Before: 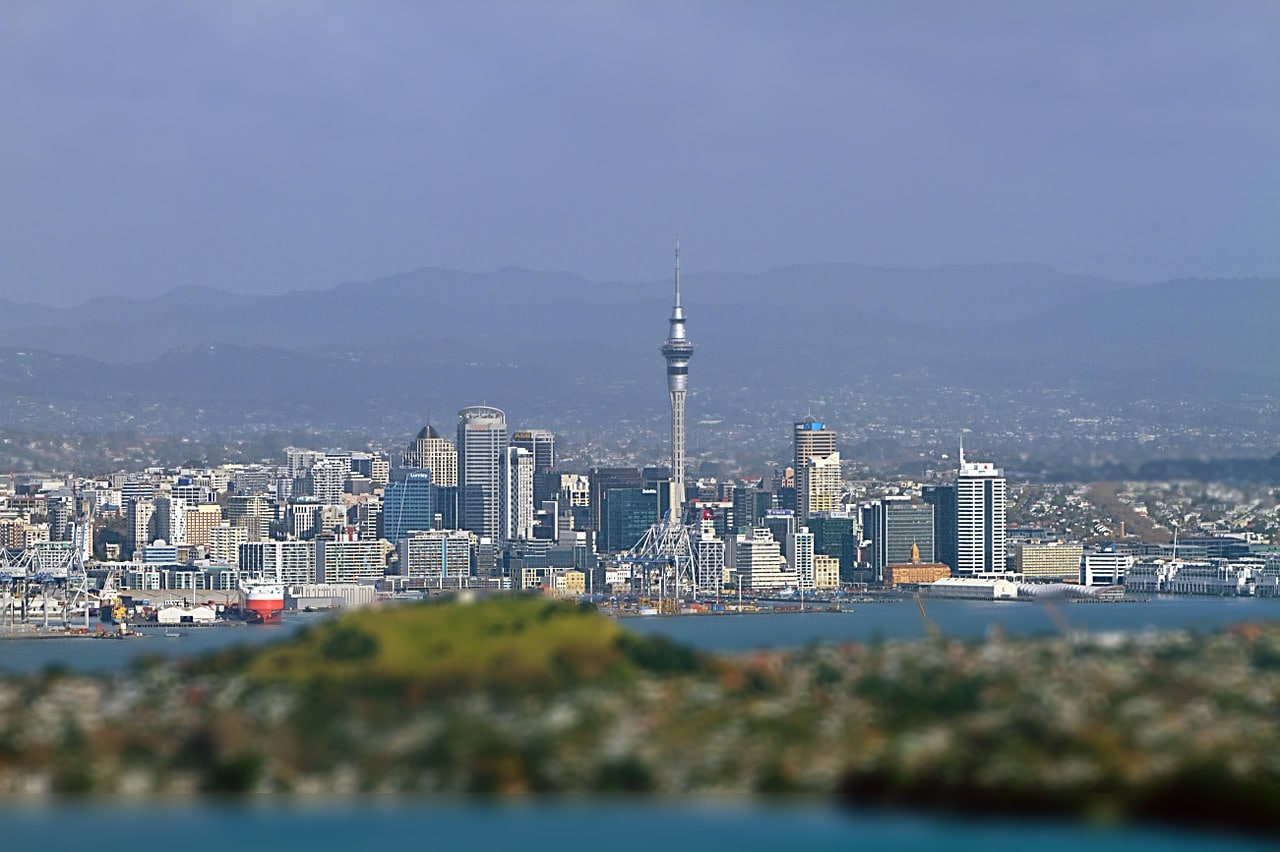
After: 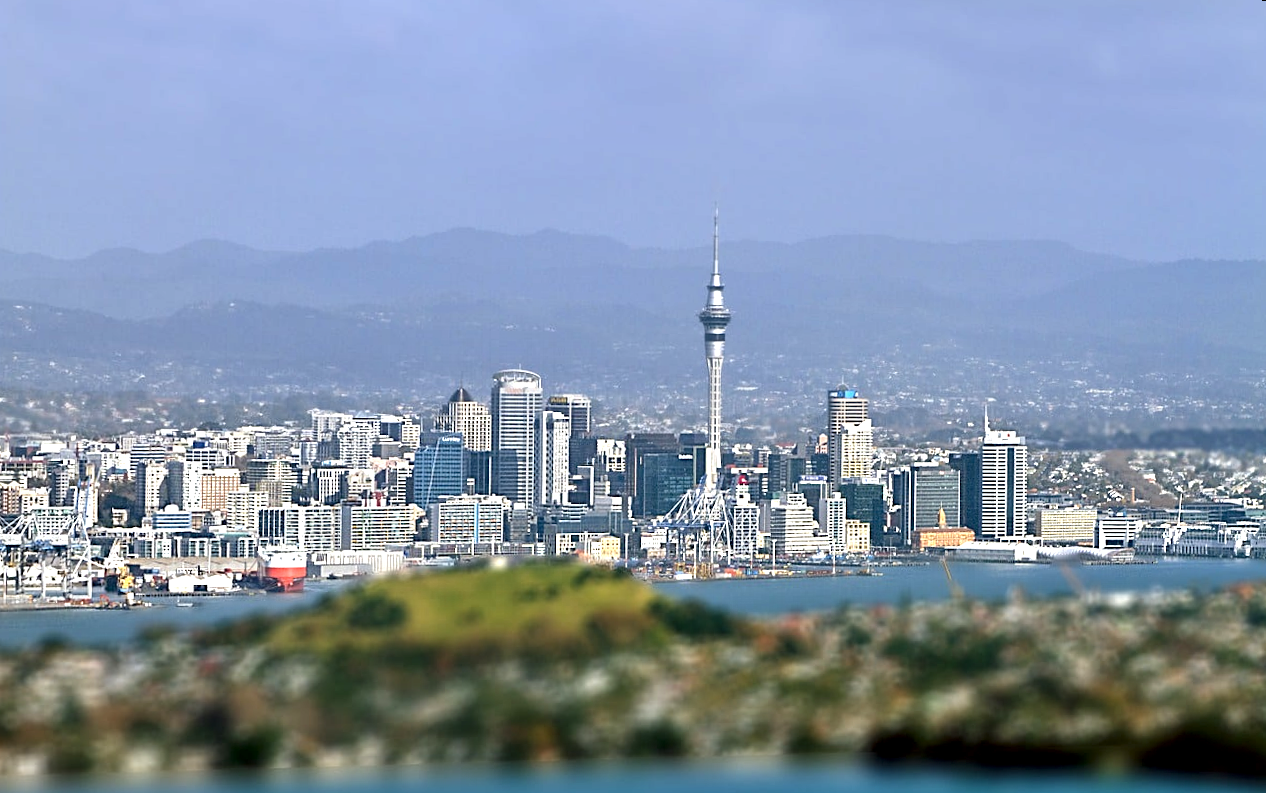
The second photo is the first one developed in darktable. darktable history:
white balance: emerald 1
contrast equalizer: y [[0.586, 0.584, 0.576, 0.565, 0.552, 0.539], [0.5 ×6], [0.97, 0.959, 0.919, 0.859, 0.789, 0.717], [0 ×6], [0 ×6]]
rotate and perspective: rotation 0.679°, lens shift (horizontal) 0.136, crop left 0.009, crop right 0.991, crop top 0.078, crop bottom 0.95
exposure: exposure 0.6 EV, compensate highlight preservation false
